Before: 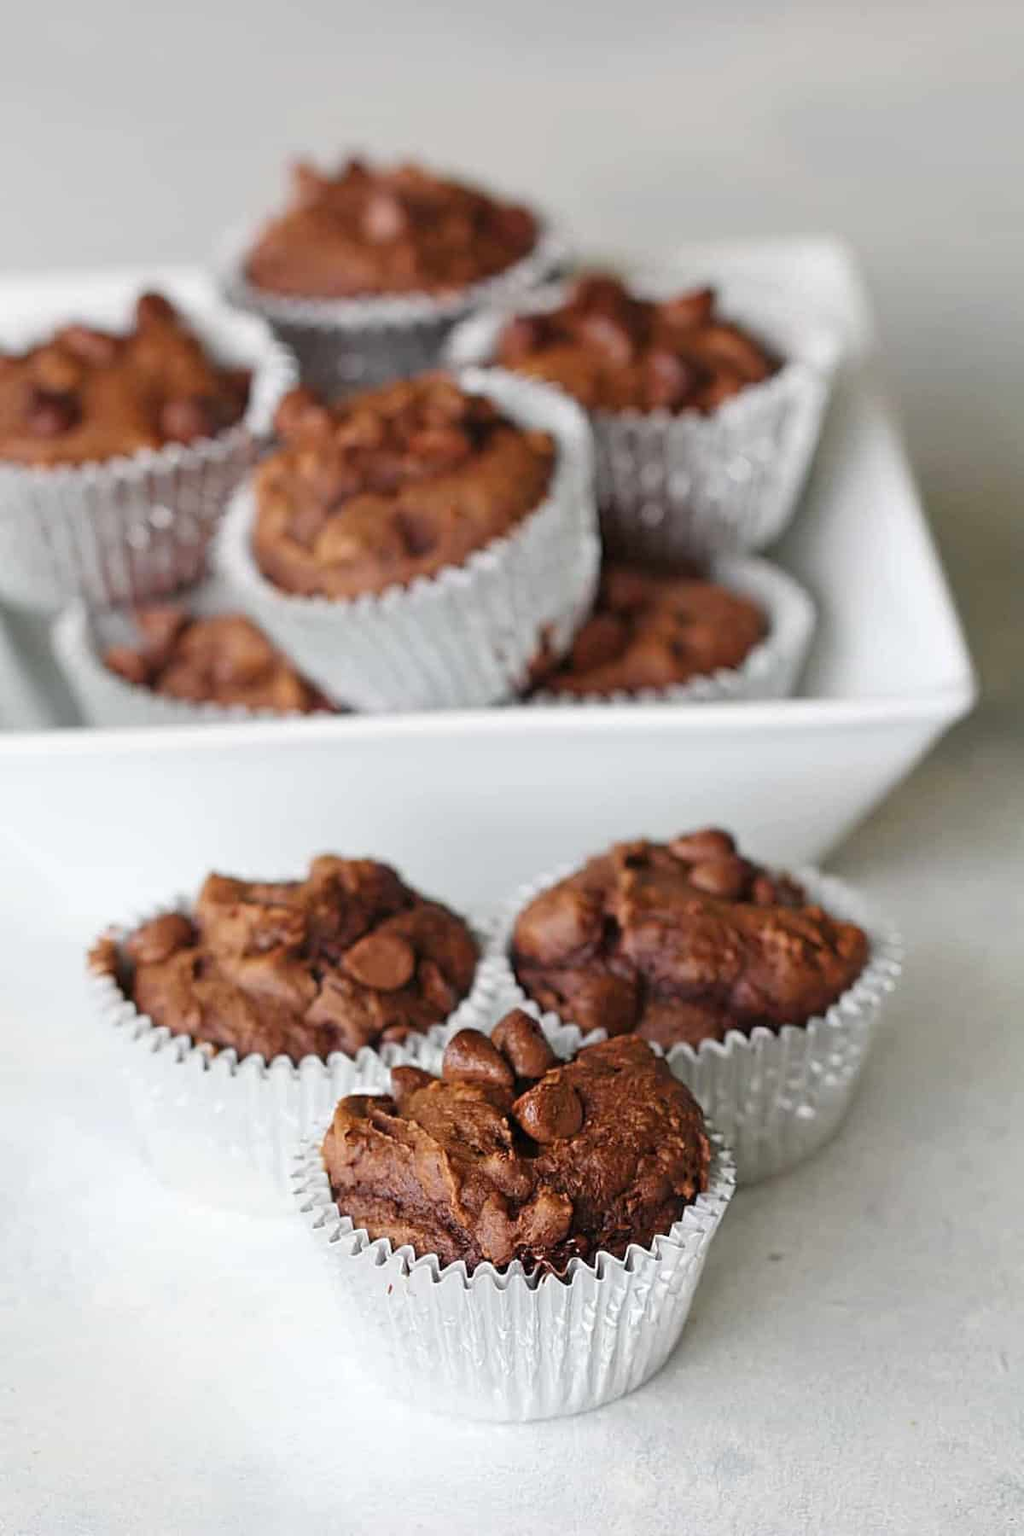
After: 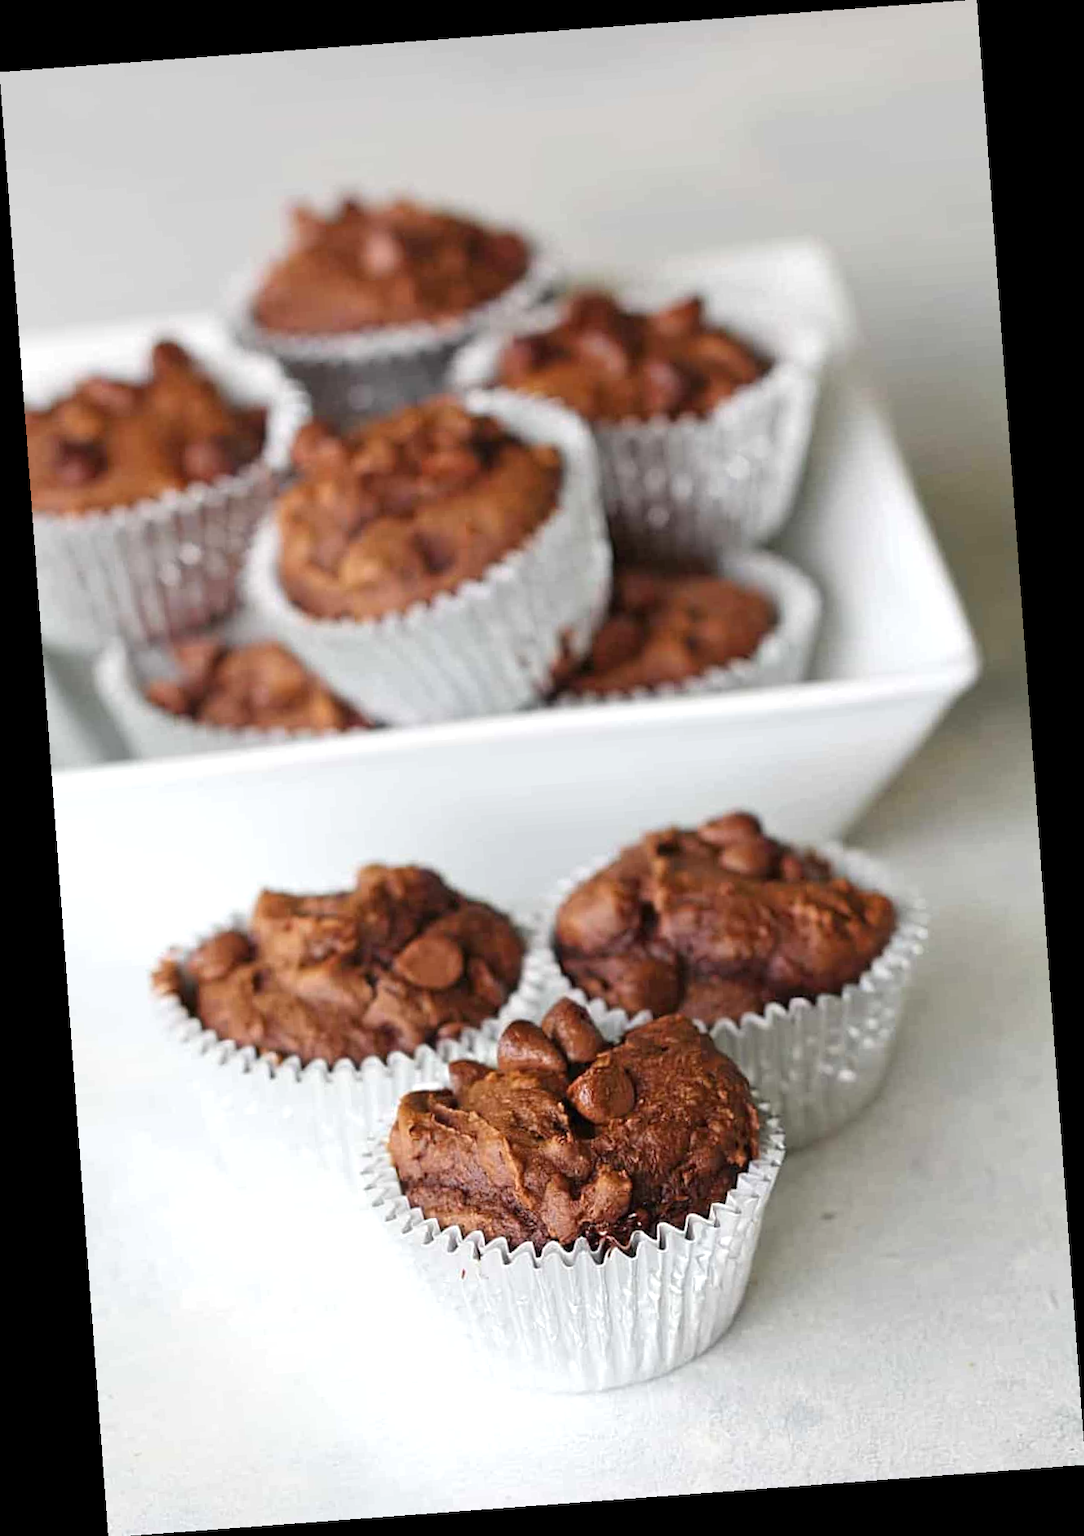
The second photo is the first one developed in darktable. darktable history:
exposure: exposure 0.191 EV, compensate highlight preservation false
color balance rgb: global vibrance 10%
rotate and perspective: rotation -4.25°, automatic cropping off
white balance: emerald 1
